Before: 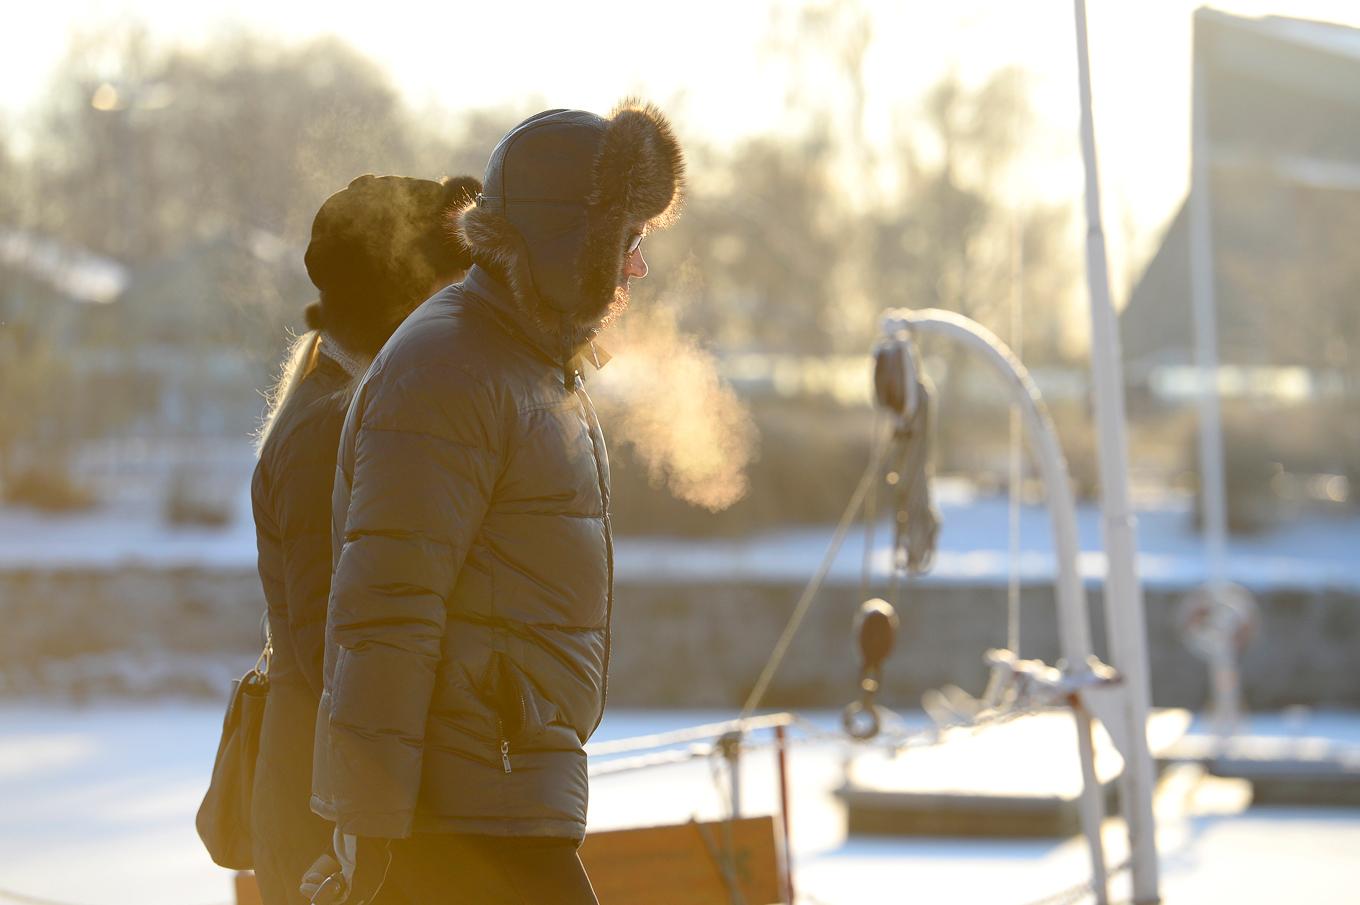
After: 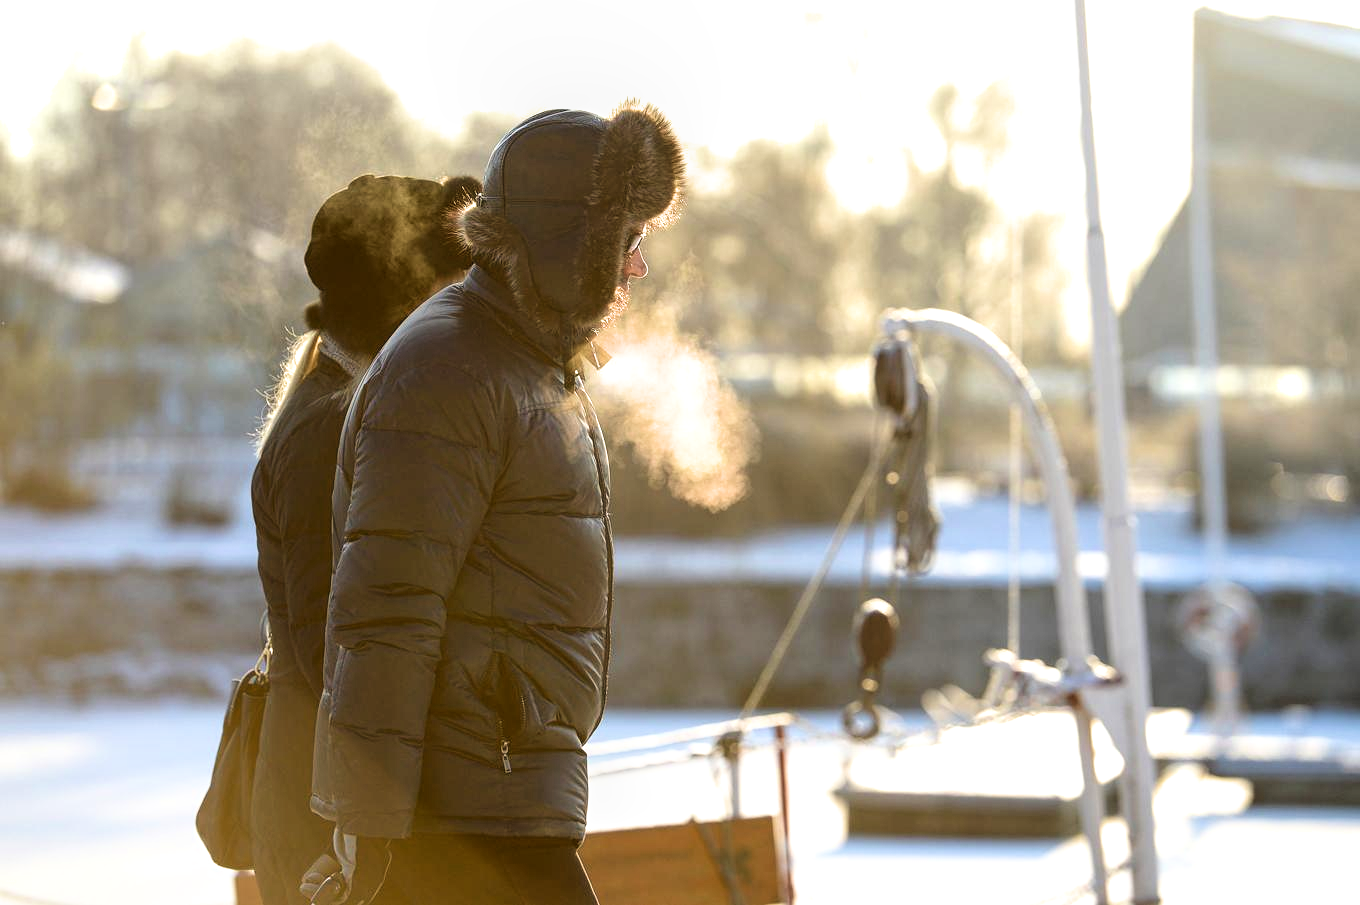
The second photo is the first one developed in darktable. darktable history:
velvia: on, module defaults
filmic rgb: black relative exposure -5.48 EV, white relative exposure 2.48 EV, target black luminance 0%, hardness 4.52, latitude 66.87%, contrast 1.464, shadows ↔ highlights balance -3.79%, color science v6 (2022)
local contrast: on, module defaults
